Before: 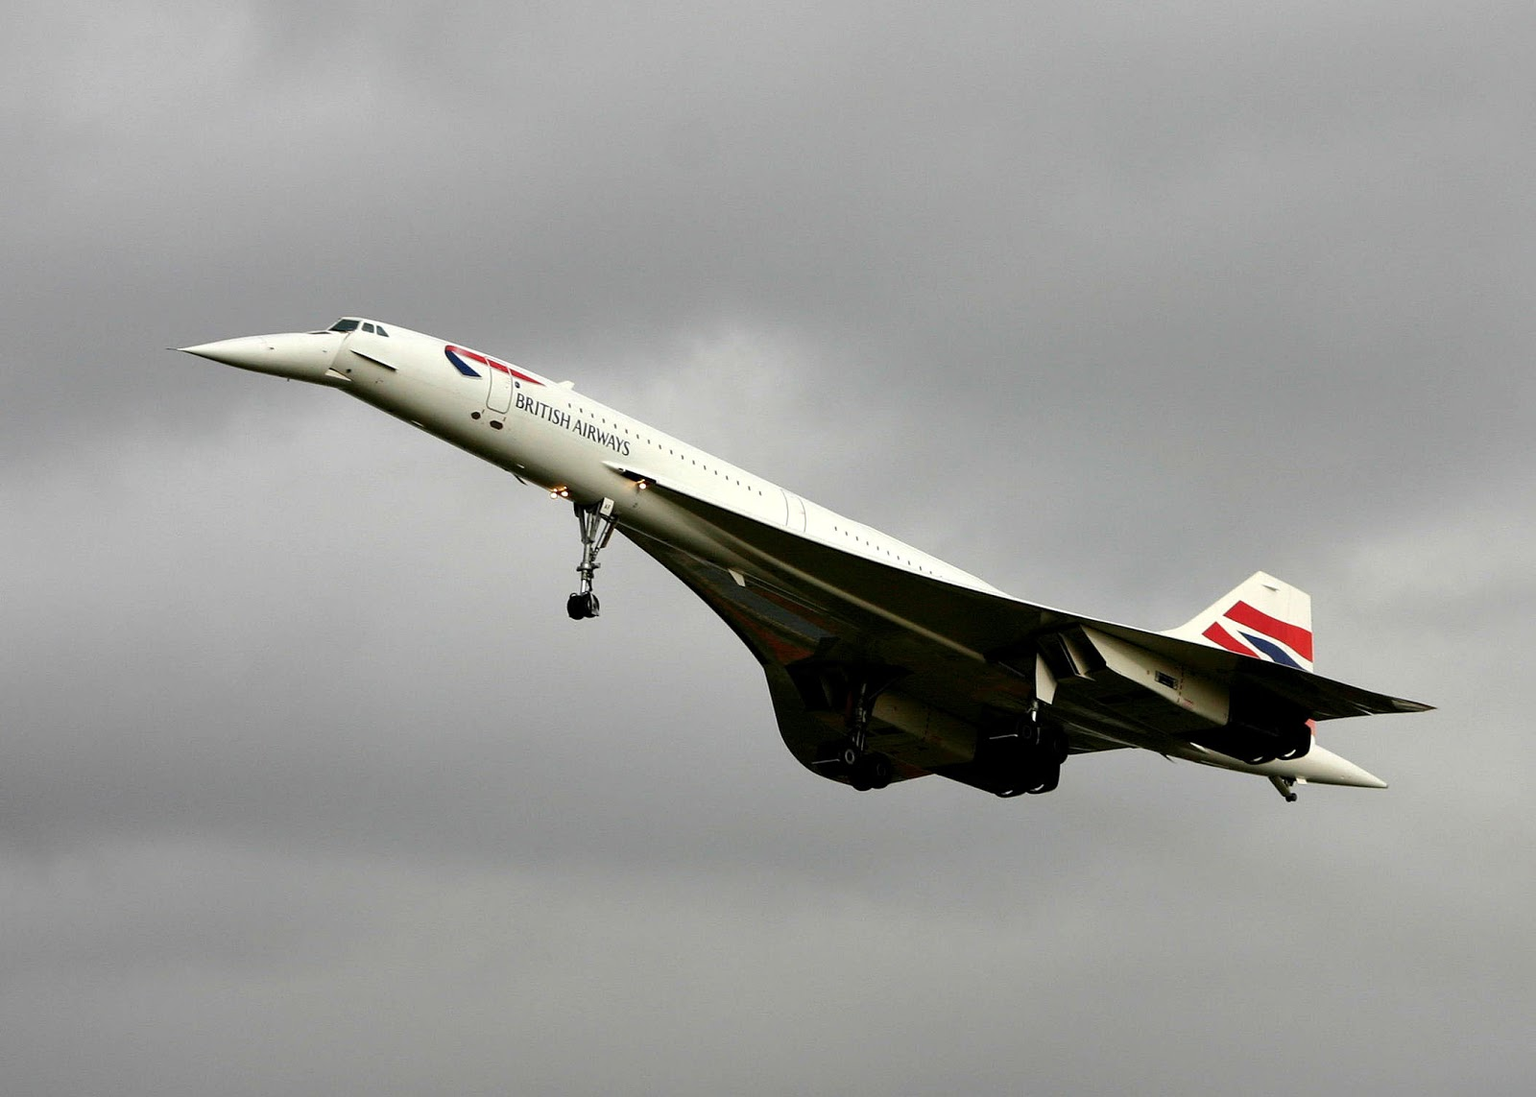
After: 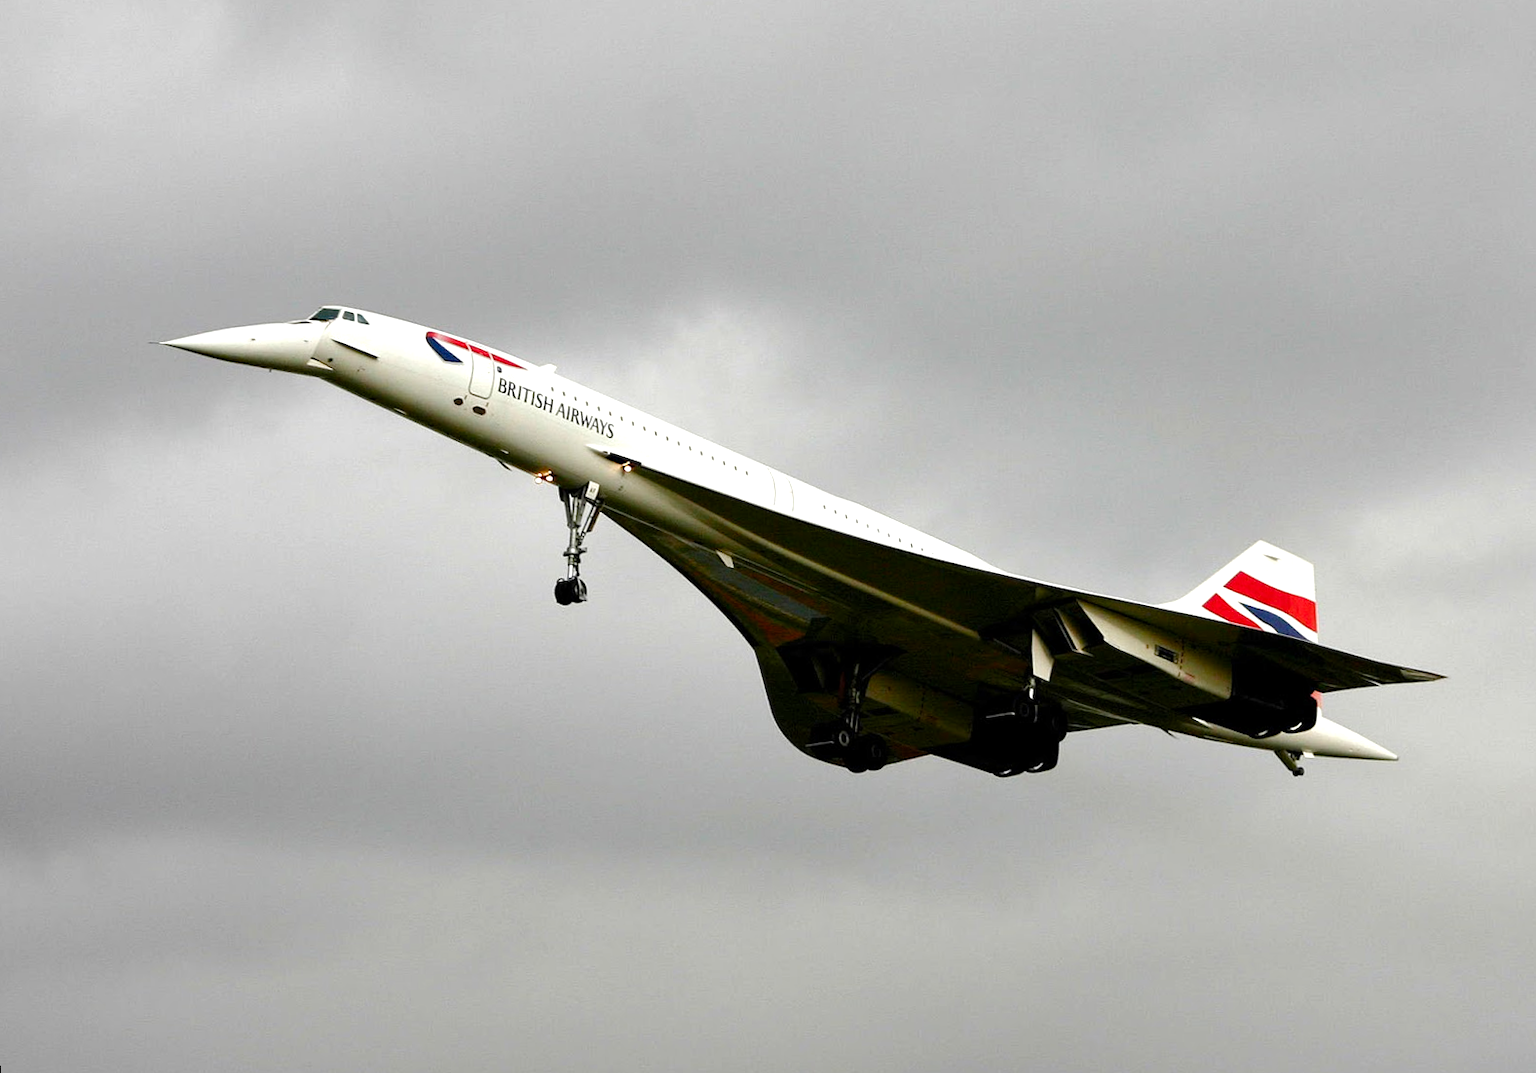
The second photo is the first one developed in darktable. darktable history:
color balance rgb: perceptual saturation grading › global saturation 20%, perceptual saturation grading › highlights -50%, perceptual saturation grading › shadows 30%, perceptual brilliance grading › global brilliance 10%, perceptual brilliance grading › shadows 15%
rotate and perspective: rotation -1.32°, lens shift (horizontal) -0.031, crop left 0.015, crop right 0.985, crop top 0.047, crop bottom 0.982
